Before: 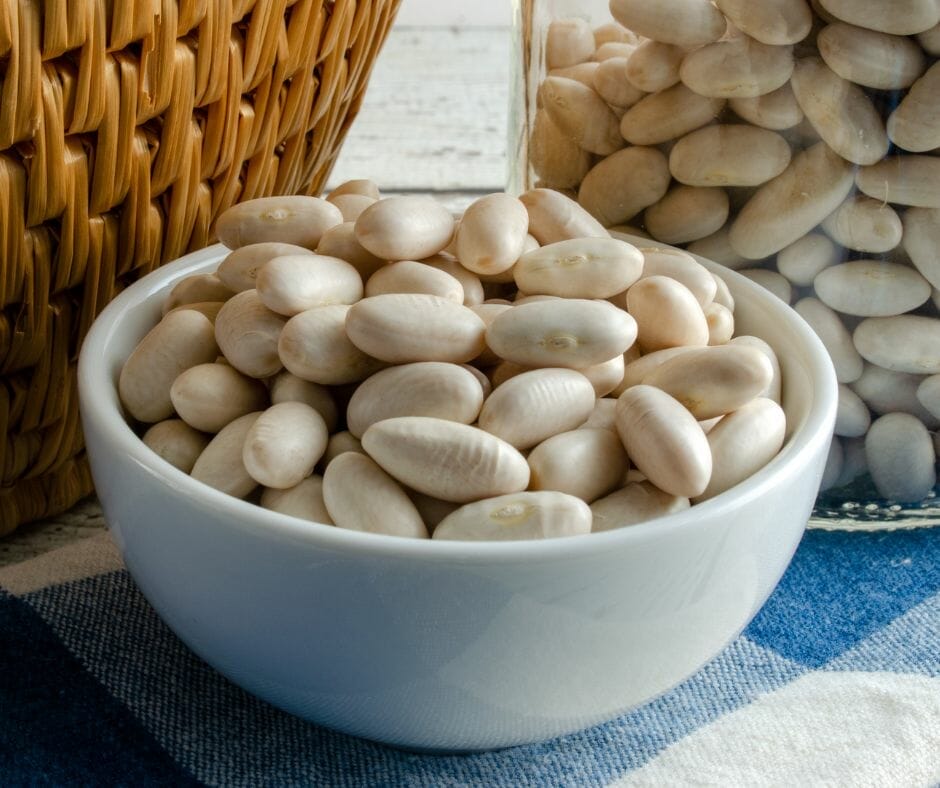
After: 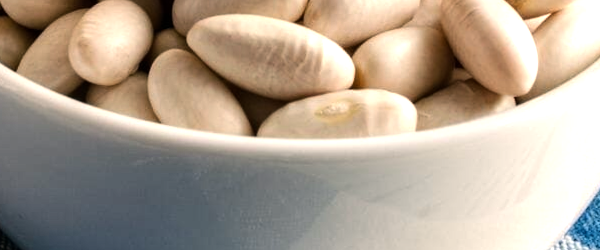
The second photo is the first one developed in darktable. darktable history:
rotate and perspective: rotation 0.192°, lens shift (horizontal) -0.015, crop left 0.005, crop right 0.996, crop top 0.006, crop bottom 0.99
crop: left 18.091%, top 51.13%, right 17.525%, bottom 16.85%
white balance: red 1.127, blue 0.943
tone equalizer: -8 EV -0.75 EV, -7 EV -0.7 EV, -6 EV -0.6 EV, -5 EV -0.4 EV, -3 EV 0.4 EV, -2 EV 0.6 EV, -1 EV 0.7 EV, +0 EV 0.75 EV, edges refinement/feathering 500, mask exposure compensation -1.57 EV, preserve details no
